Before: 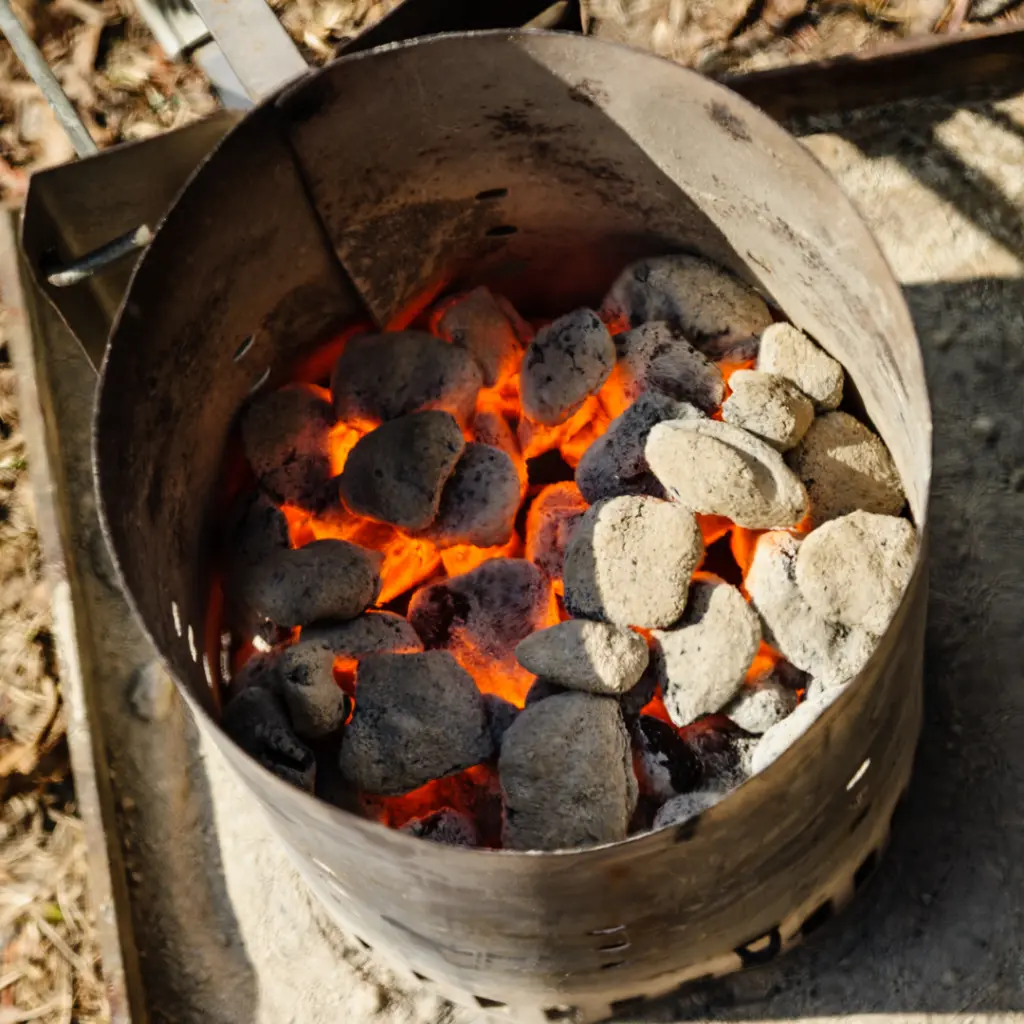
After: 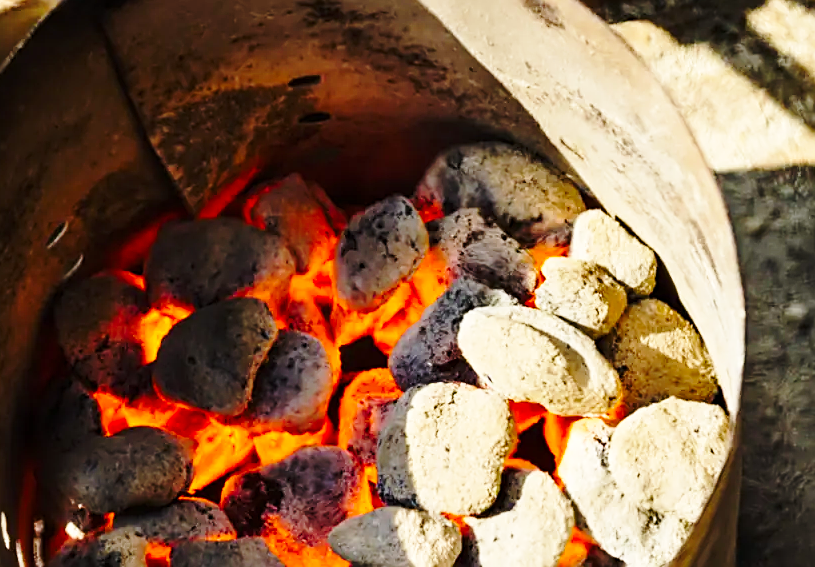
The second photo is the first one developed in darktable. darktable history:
crop: left 18.302%, top 11.125%, right 2.075%, bottom 33.457%
base curve: curves: ch0 [(0, 0) (0.036, 0.037) (0.121, 0.228) (0.46, 0.76) (0.859, 0.983) (1, 1)], preserve colors none
color balance rgb: perceptual saturation grading › global saturation 25.542%, perceptual brilliance grading › global brilliance 2.829%, perceptual brilliance grading › highlights -2.956%, perceptual brilliance grading › shadows 2.609%, global vibrance 0.583%
sharpen: on, module defaults
